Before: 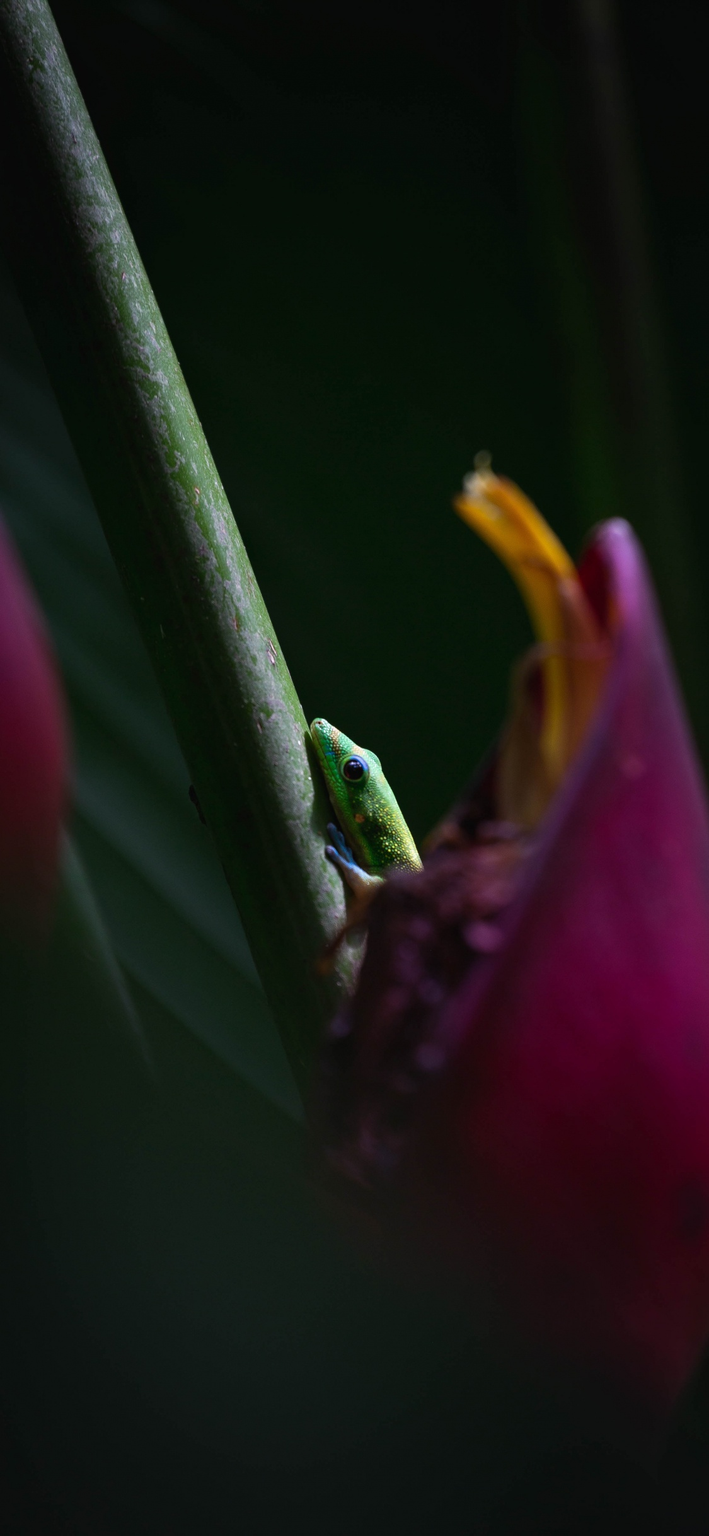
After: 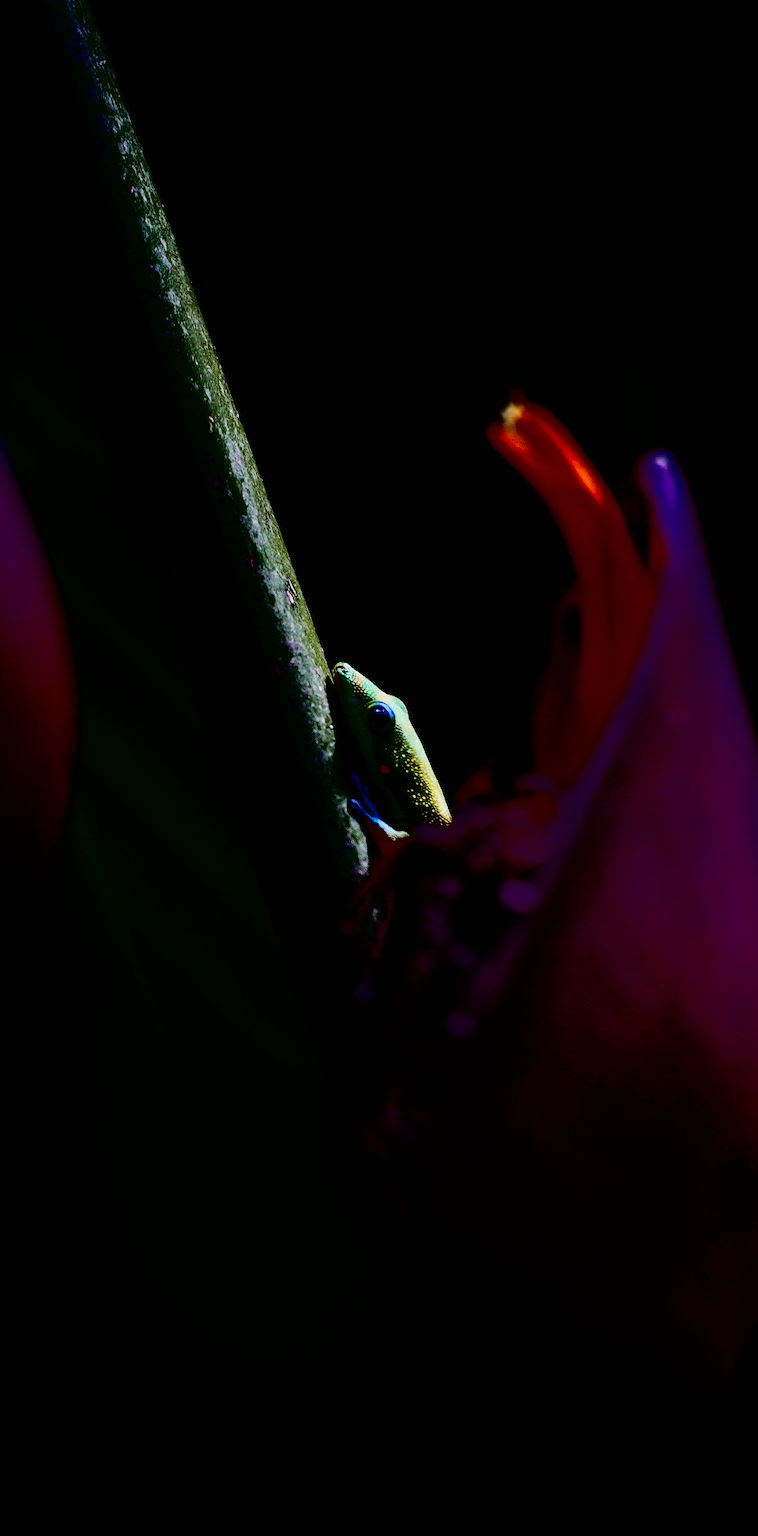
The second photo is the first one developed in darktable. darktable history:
crop and rotate: top 6.459%
contrast brightness saturation: contrast 0.764, brightness -0.99, saturation 0.998
filmic rgb: black relative exposure -7.19 EV, white relative exposure 5.36 EV, hardness 3.02, preserve chrominance no, color science v5 (2021)
color zones: curves: ch1 [(0.263, 0.53) (0.376, 0.287) (0.487, 0.512) (0.748, 0.547) (1, 0.513)]; ch2 [(0.262, 0.45) (0.751, 0.477)]
